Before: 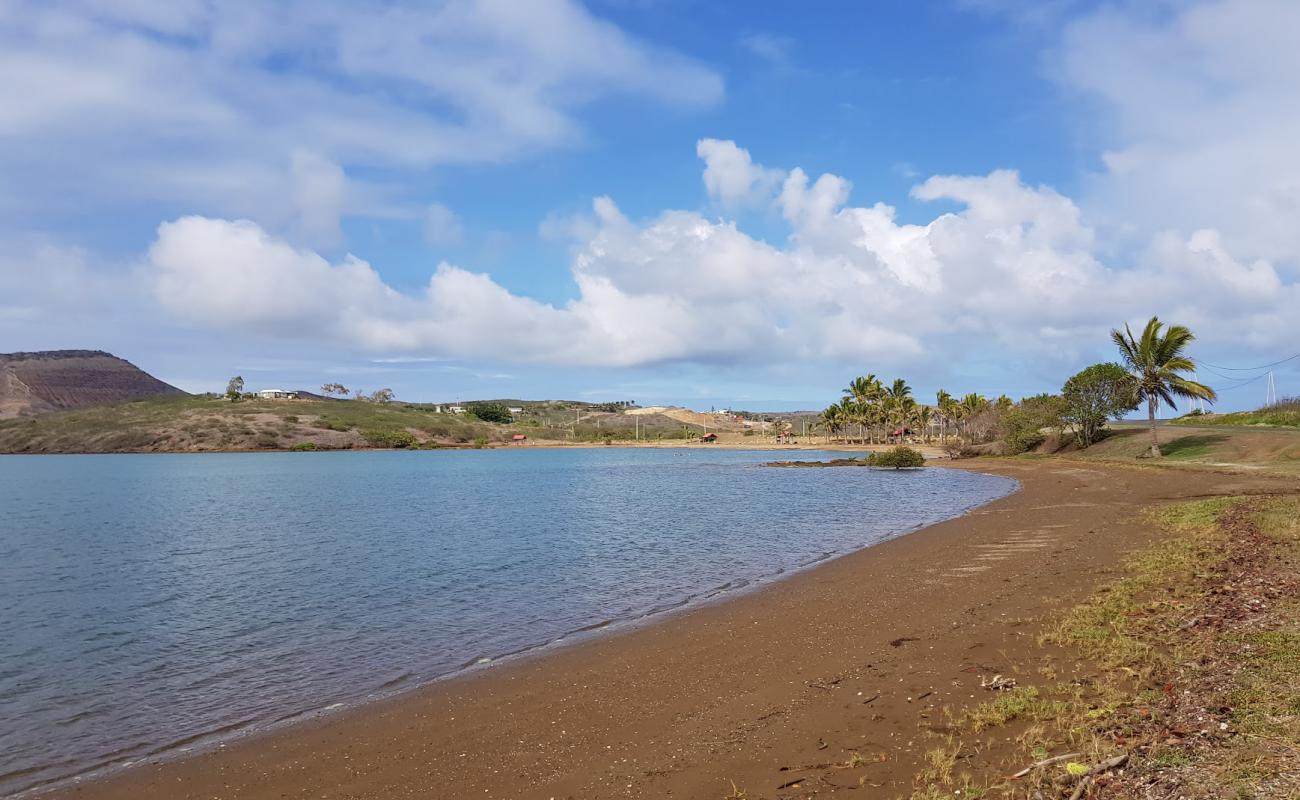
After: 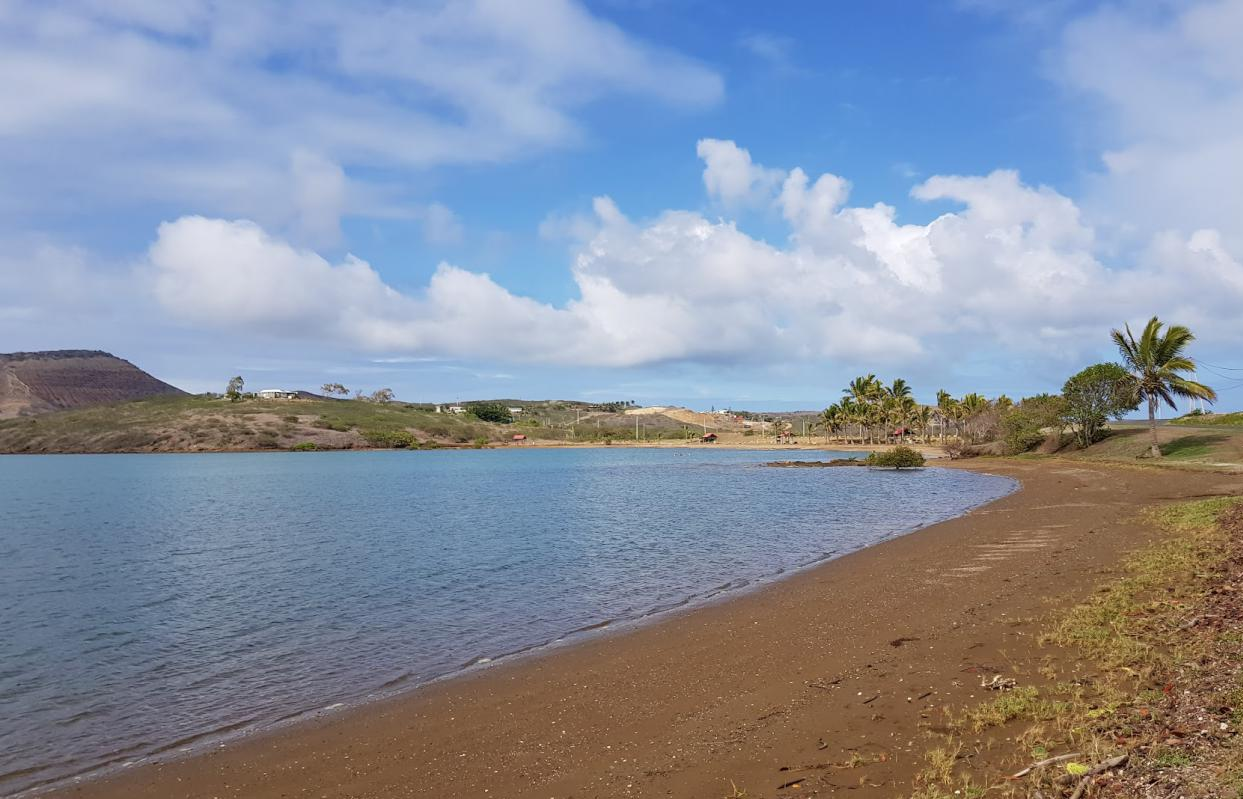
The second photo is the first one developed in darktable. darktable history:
crop: right 4.308%, bottom 0.036%
